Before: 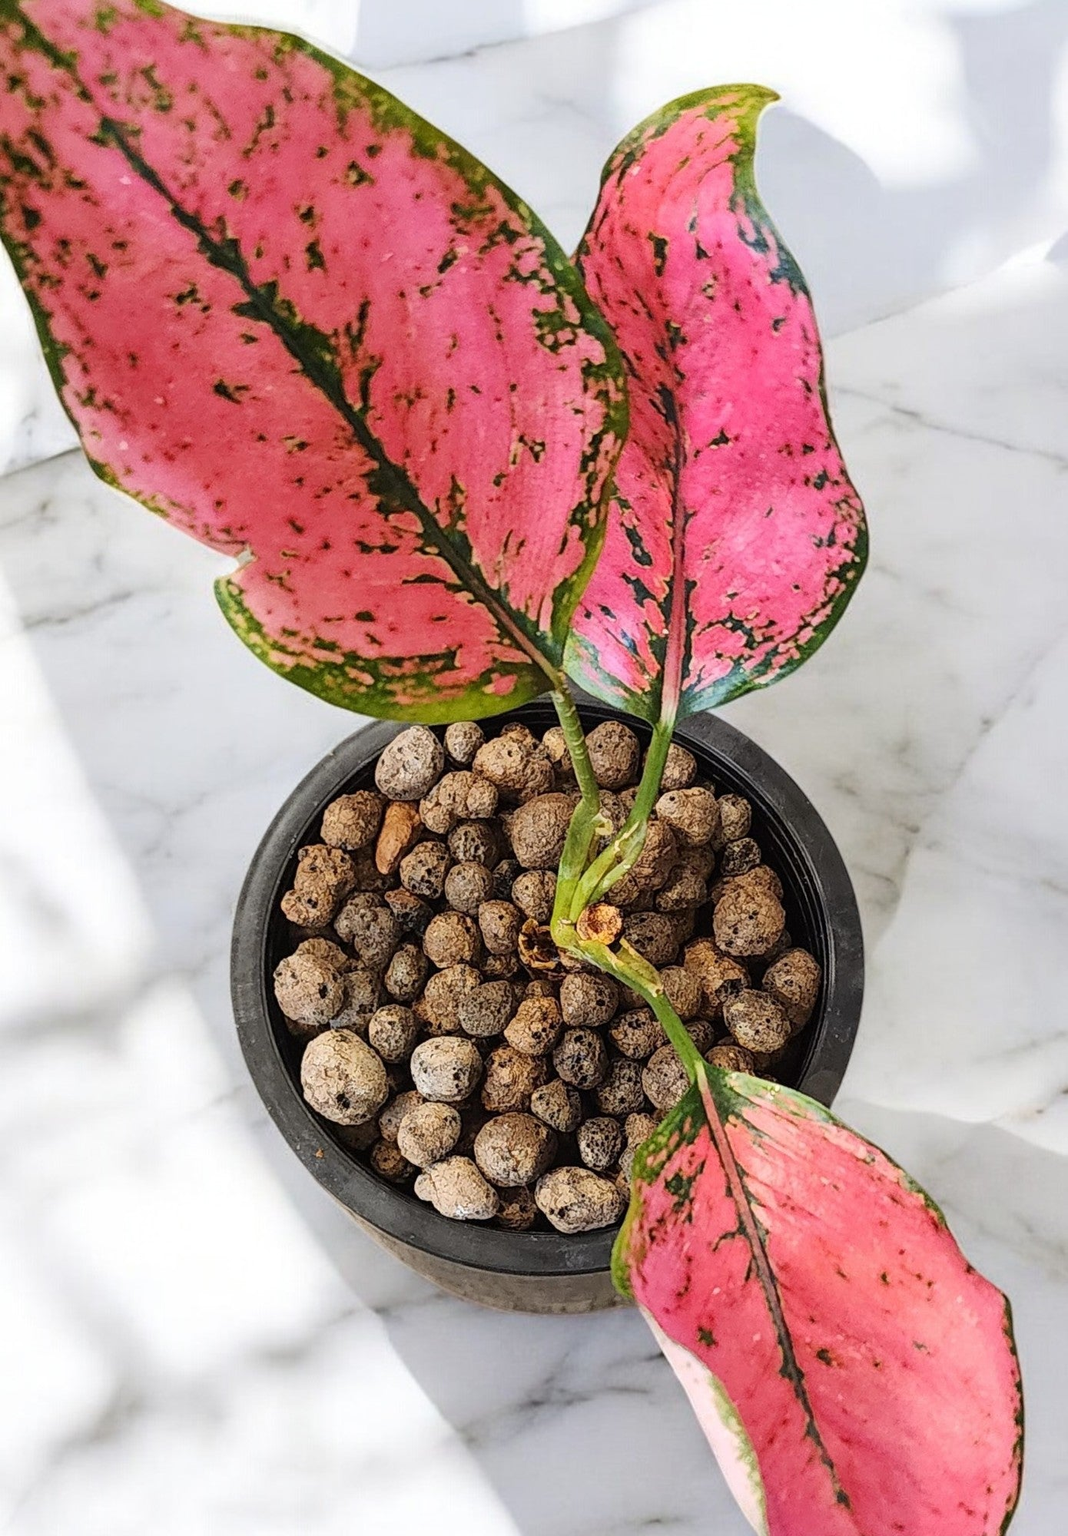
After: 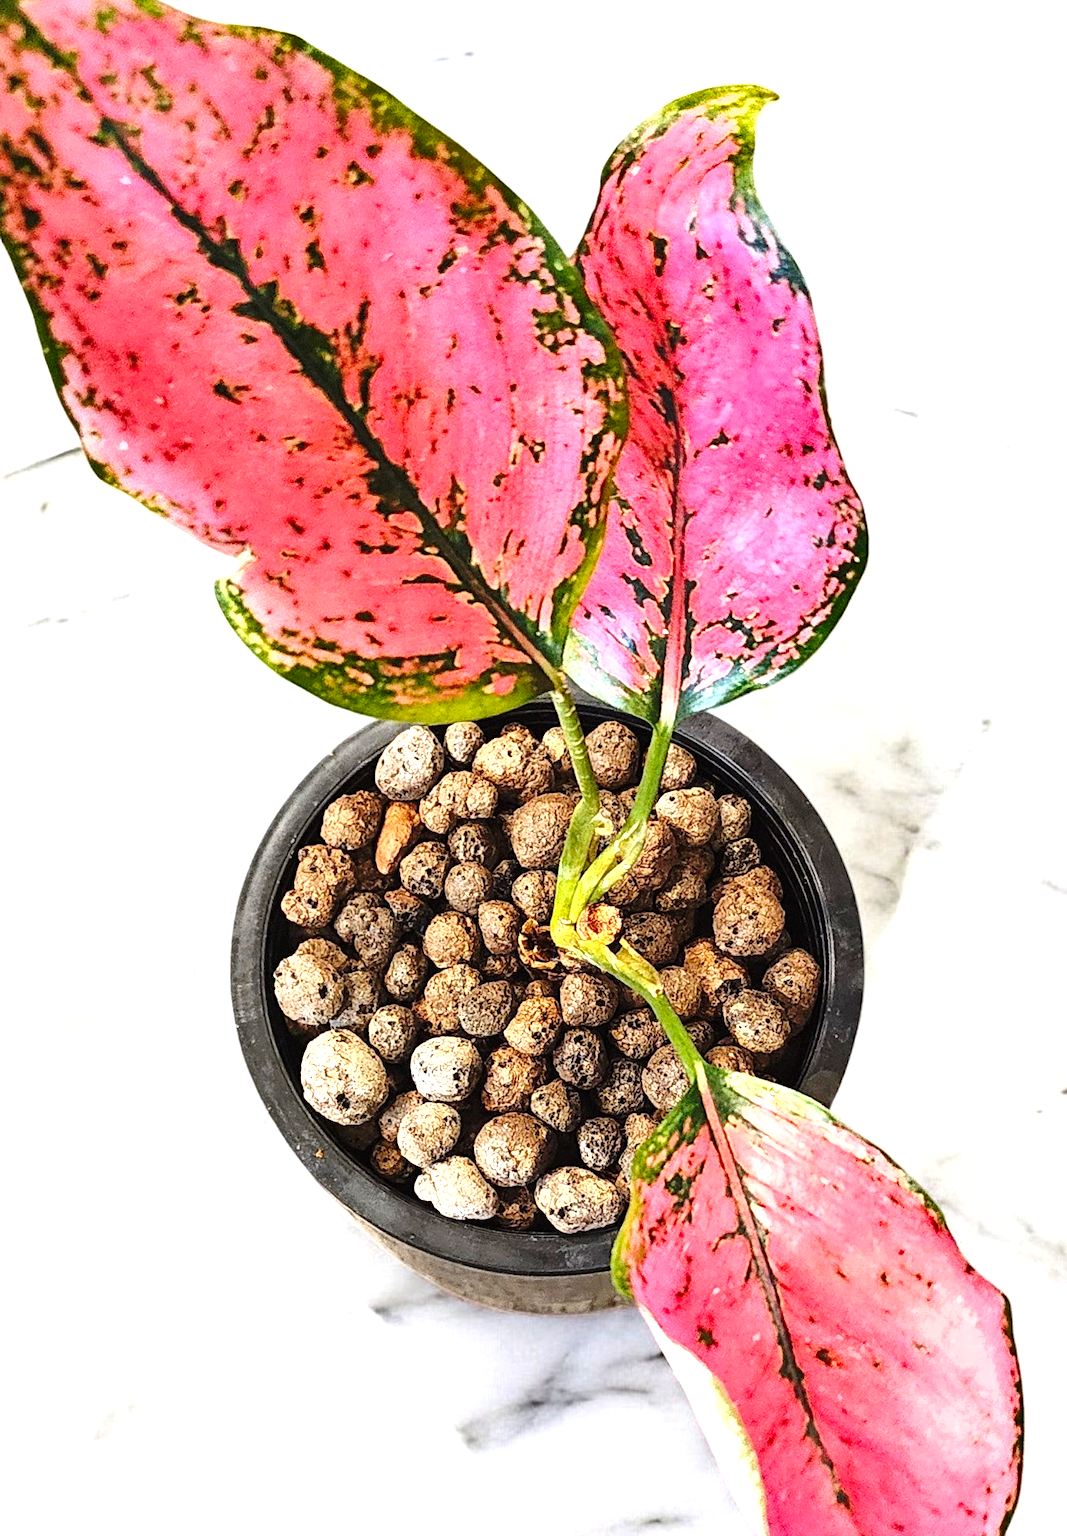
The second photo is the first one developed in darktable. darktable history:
base curve: curves: ch0 [(0, 0) (0.073, 0.04) (0.157, 0.139) (0.492, 0.492) (0.758, 0.758) (1, 1)], preserve colors none
exposure: black level correction 0, exposure 1.1 EV, compensate exposure bias true, compensate highlight preservation false
shadows and highlights: shadows 34.42, highlights -35.2, soften with gaussian
